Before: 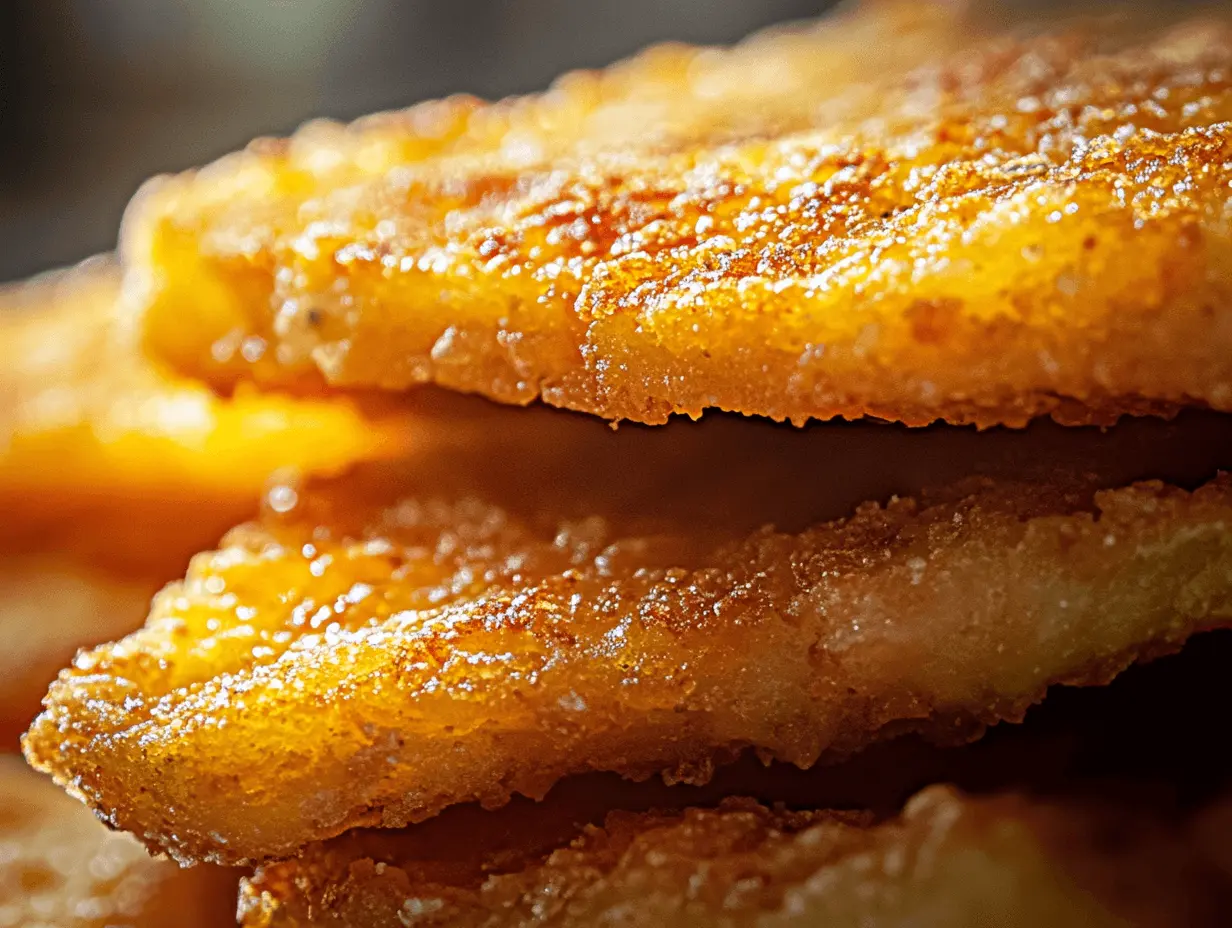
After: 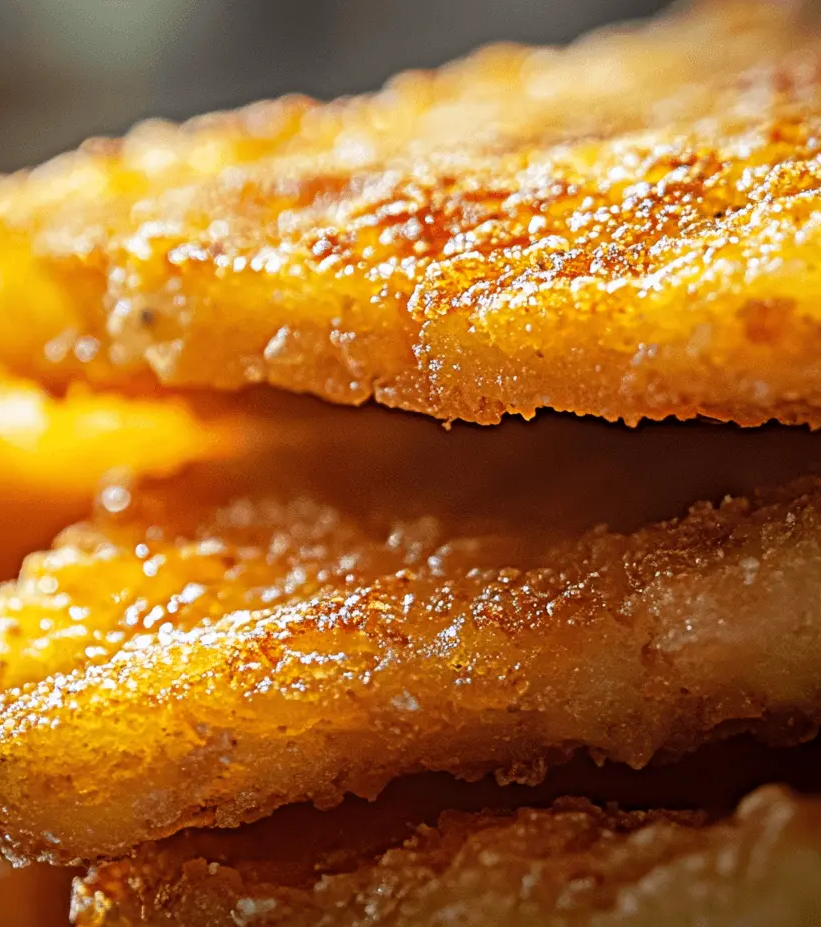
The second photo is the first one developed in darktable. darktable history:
crop and rotate: left 13.563%, right 19.767%
